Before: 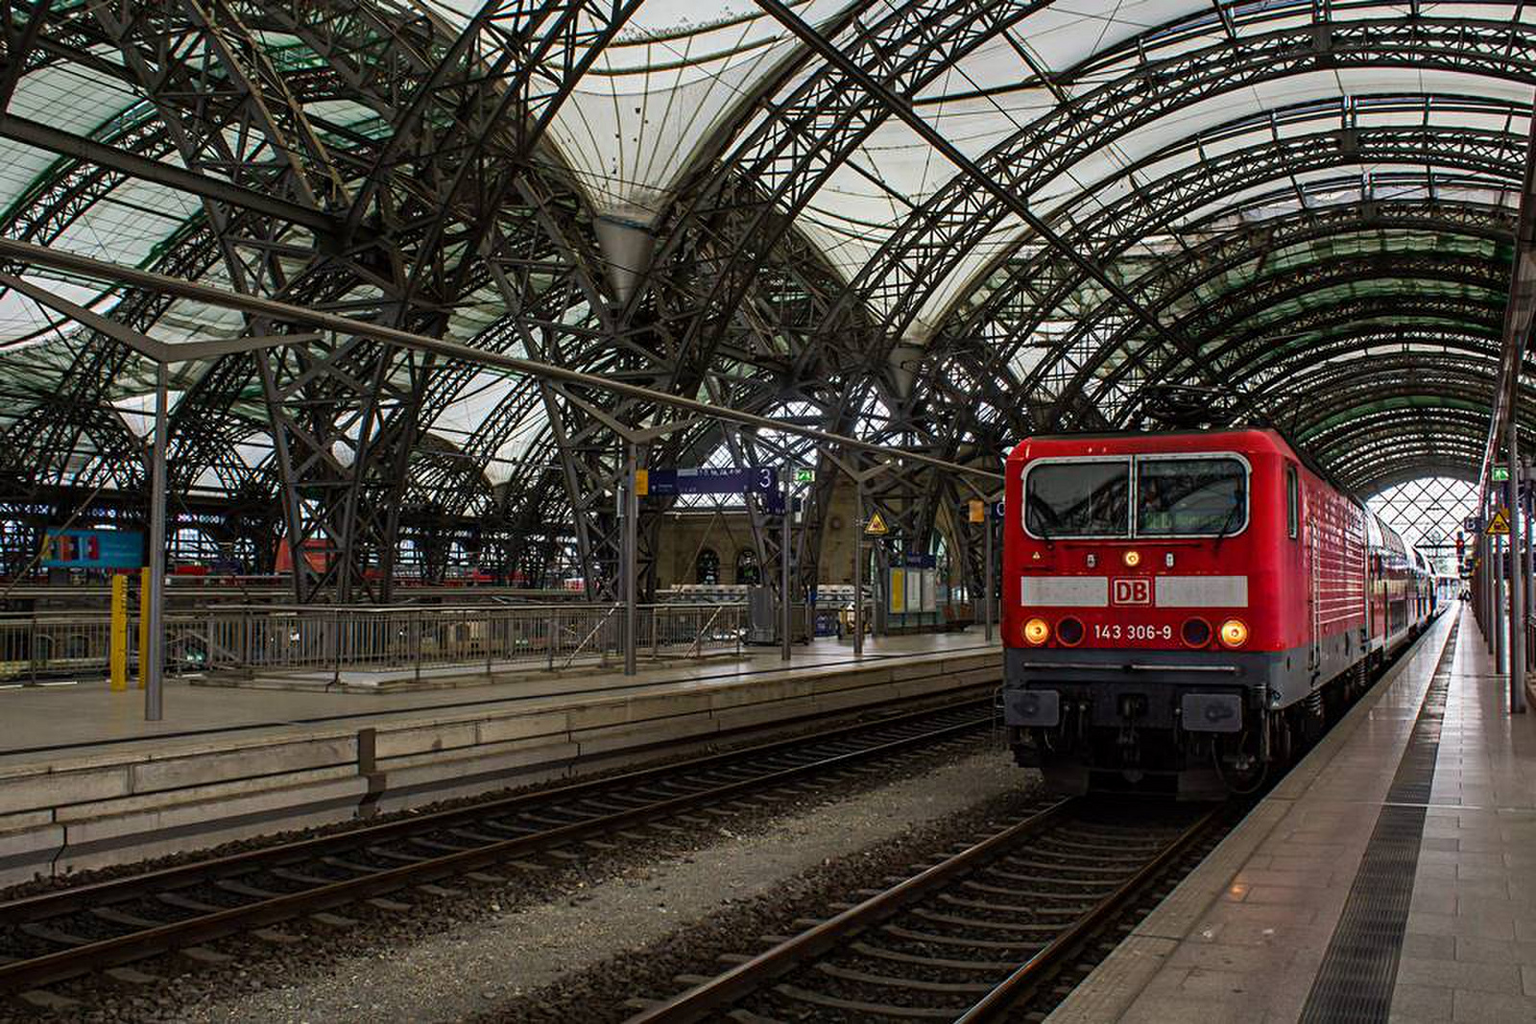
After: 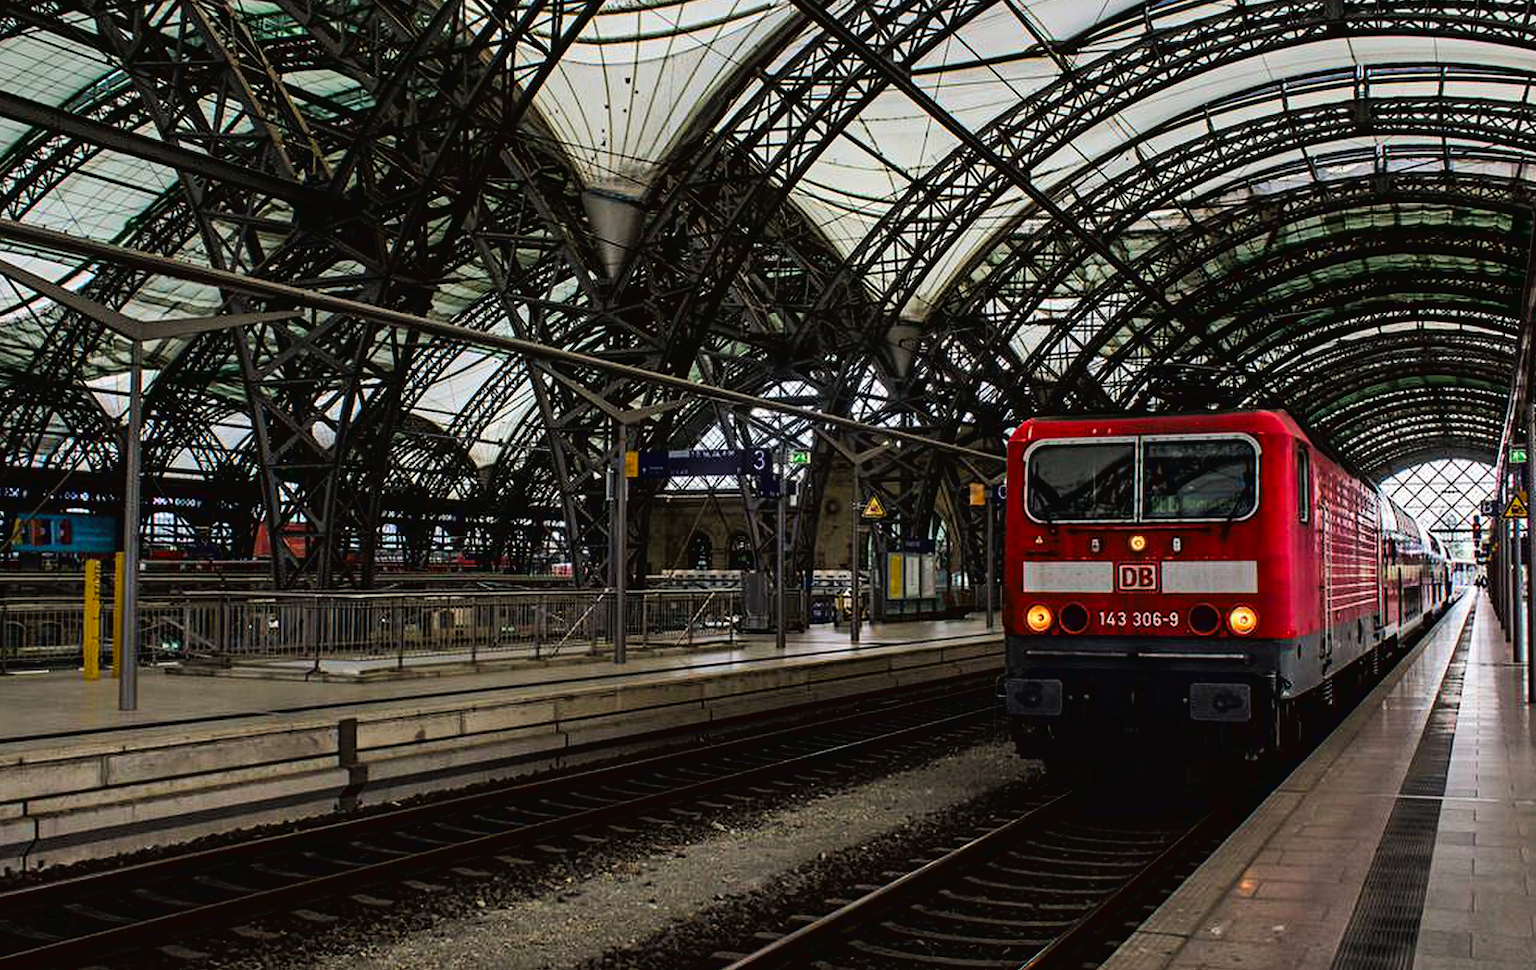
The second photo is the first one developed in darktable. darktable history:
tone curve: curves: ch0 [(0, 0.019) (0.11, 0.036) (0.259, 0.214) (0.378, 0.365) (0.499, 0.529) (1, 1)], color space Lab, linked channels, preserve colors none
contrast brightness saturation: saturation 0.13
shadows and highlights: radius 331.84, shadows 53.55, highlights -100, compress 94.63%, highlights color adjustment 73.23%, soften with gaussian
crop: left 1.964%, top 3.251%, right 1.122%, bottom 4.933%
